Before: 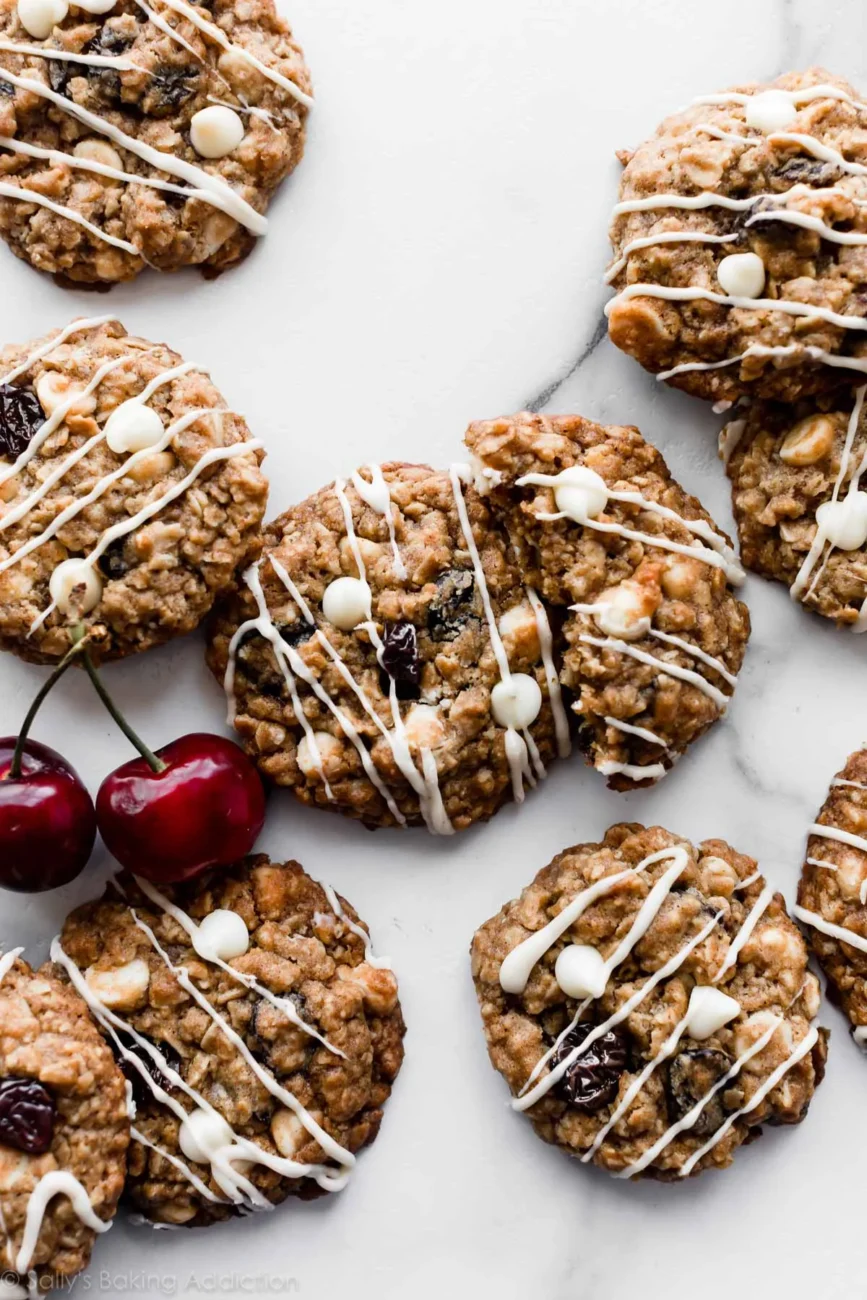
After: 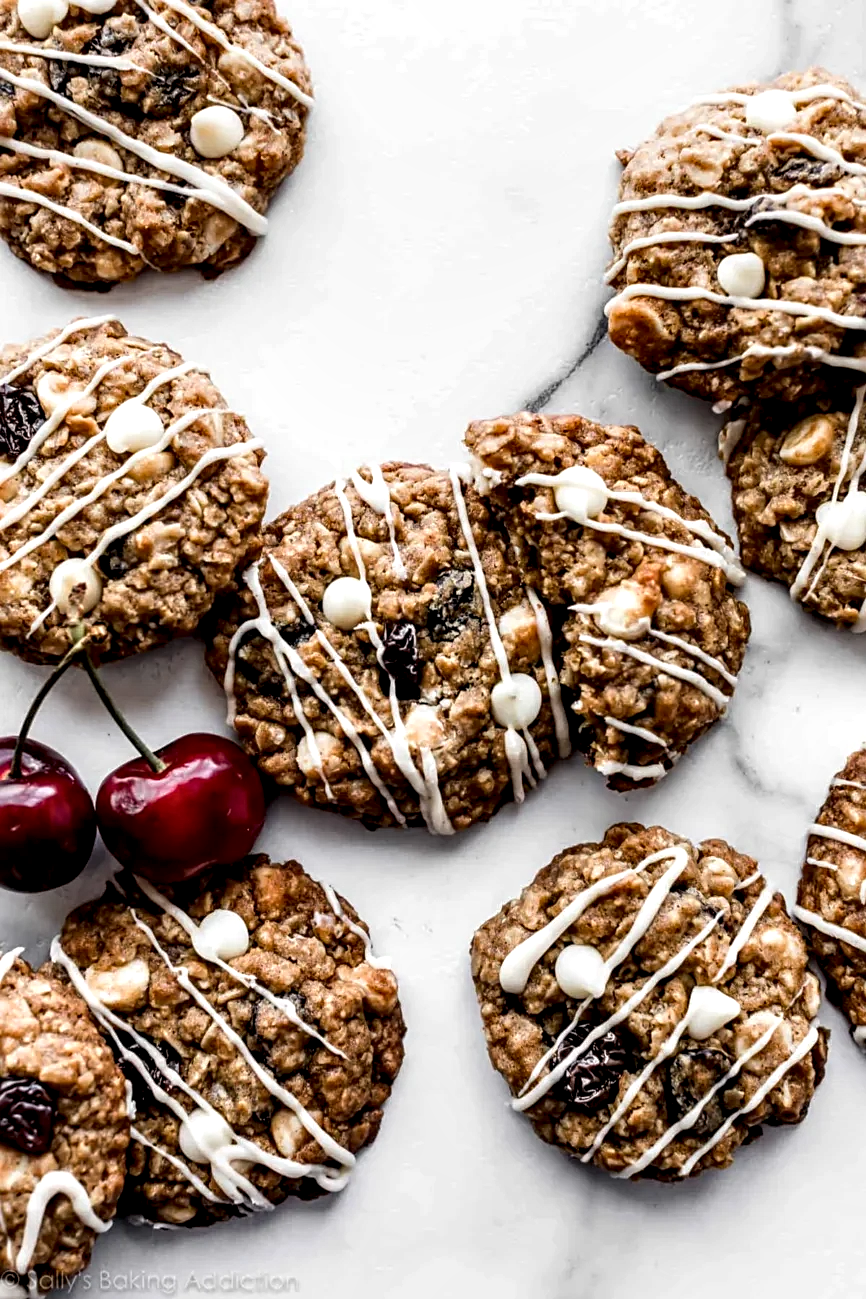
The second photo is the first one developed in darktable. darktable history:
local contrast: highlights 65%, shadows 54%, detail 169%, midtone range 0.514
sharpen: radius 2.529, amount 0.323
